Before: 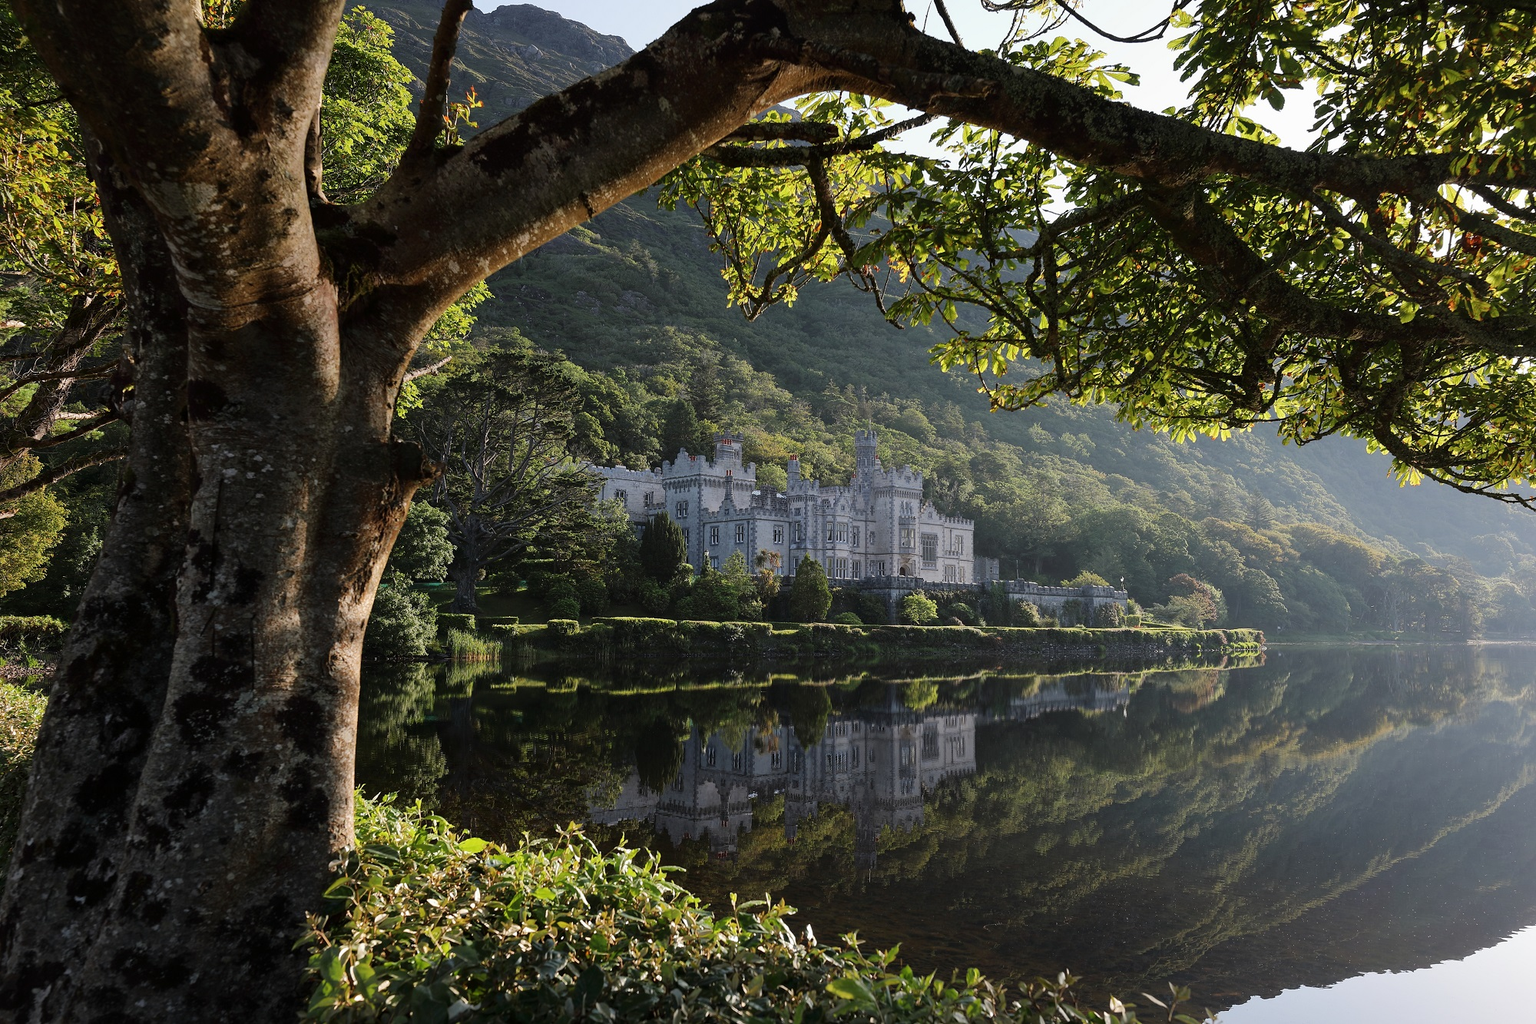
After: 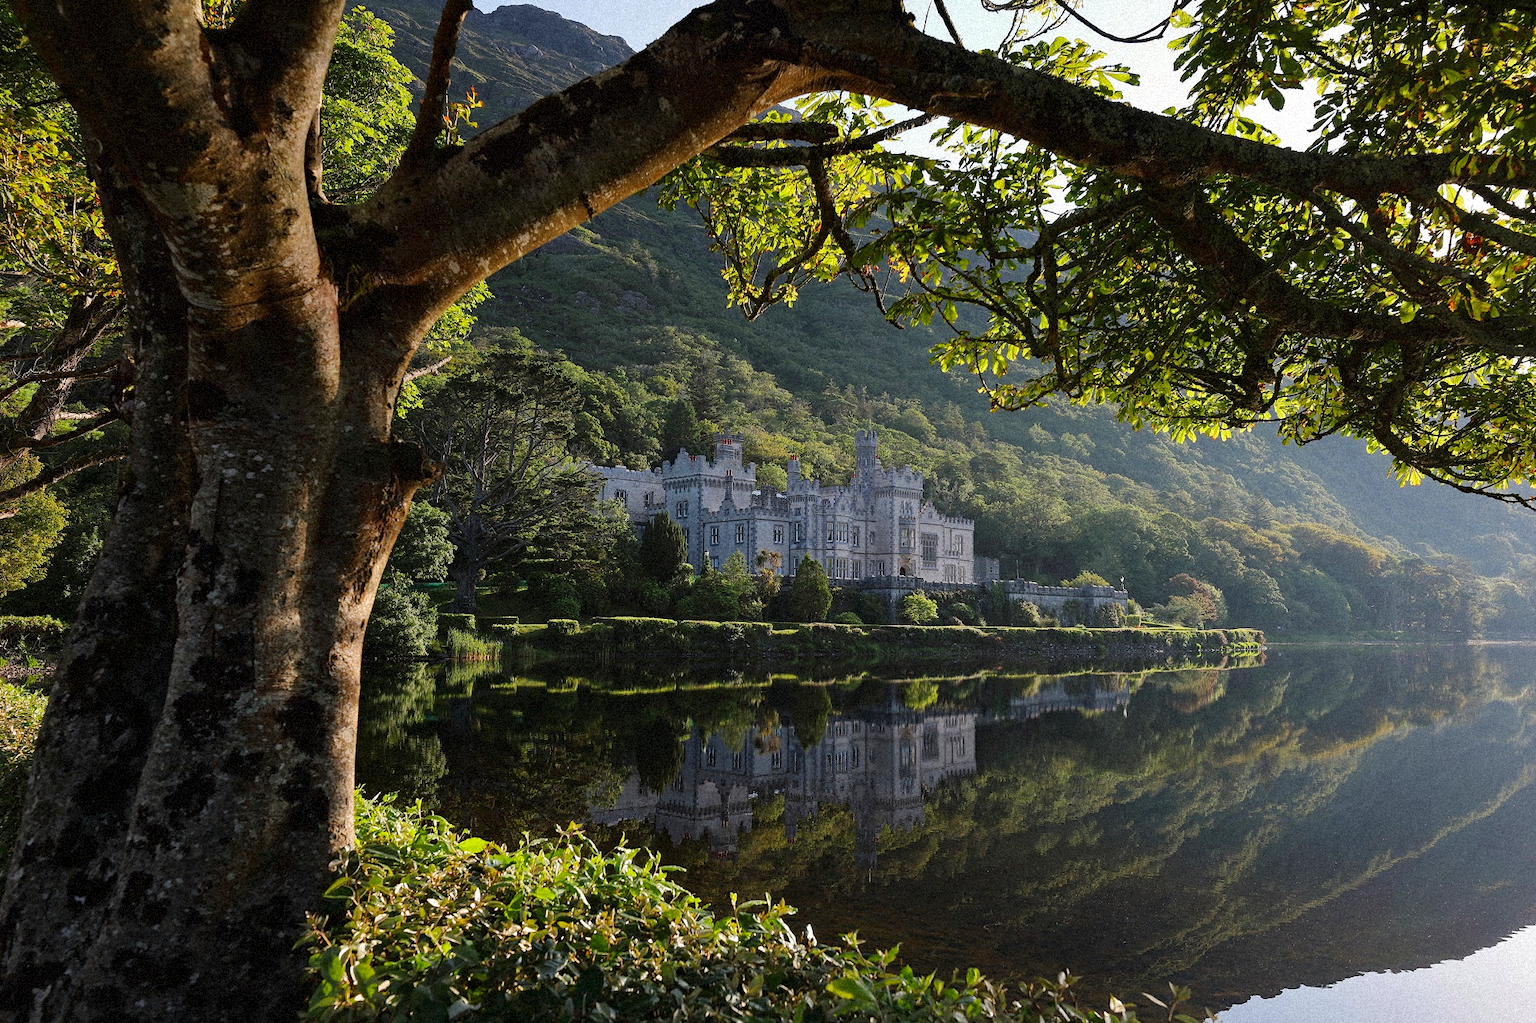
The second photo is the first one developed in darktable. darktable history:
grain: strength 35%, mid-tones bias 0%
tone equalizer: on, module defaults
color zones: curves: ch0 [(0, 0.613) (0.01, 0.613) (0.245, 0.448) (0.498, 0.529) (0.642, 0.665) (0.879, 0.777) (0.99, 0.613)]; ch1 [(0, 0) (0.143, 0) (0.286, 0) (0.429, 0) (0.571, 0) (0.714, 0) (0.857, 0)], mix -121.96%
haze removal: compatibility mode true, adaptive false
